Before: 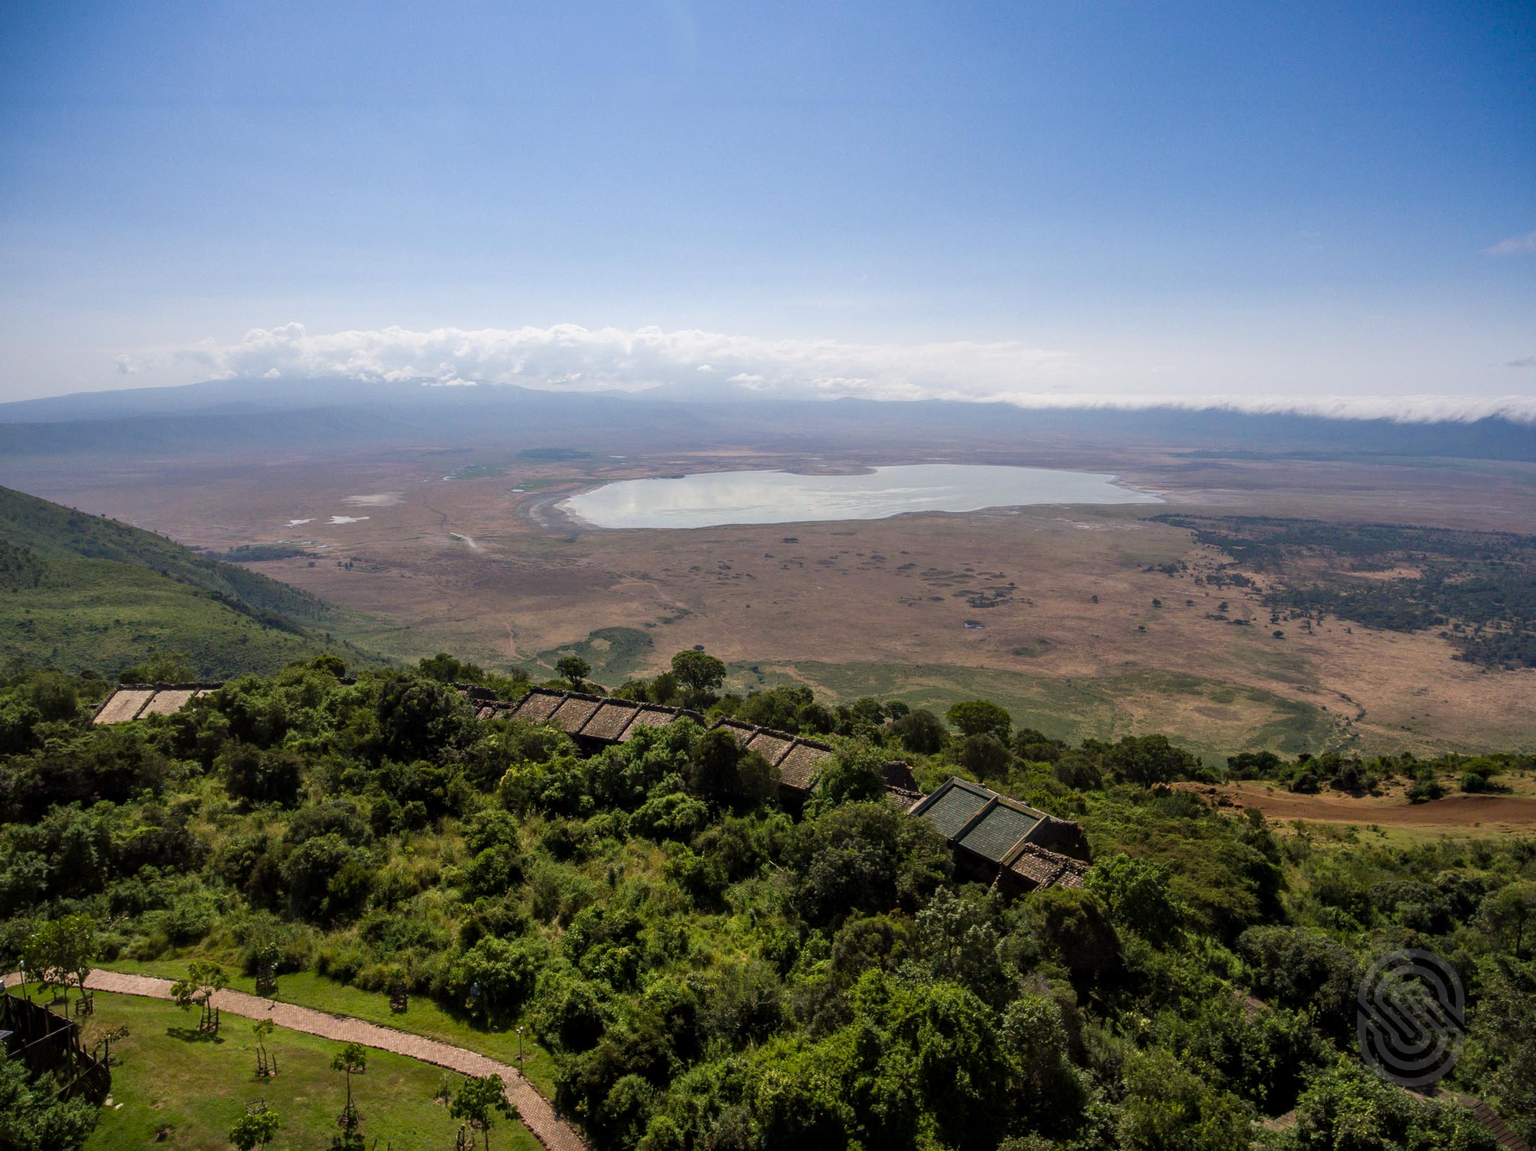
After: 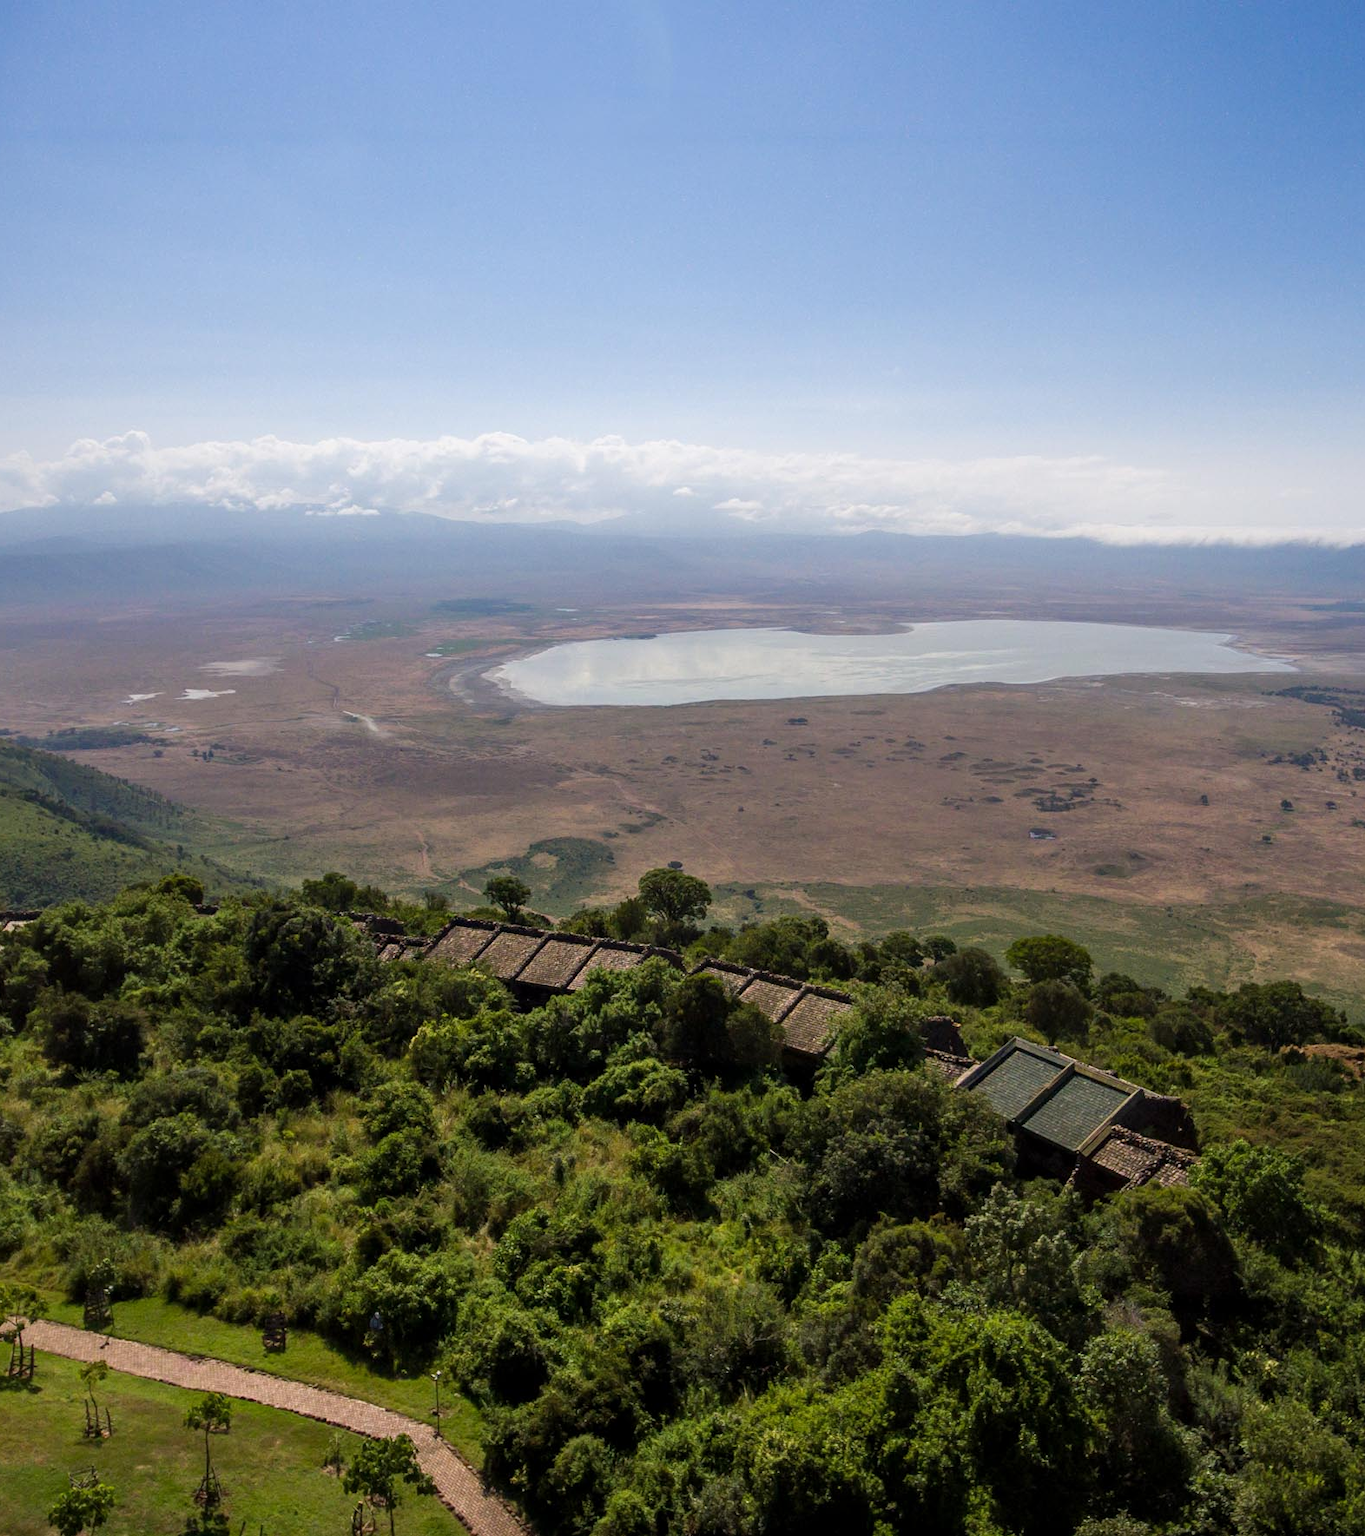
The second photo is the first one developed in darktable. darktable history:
crop and rotate: left 12.646%, right 20.724%
